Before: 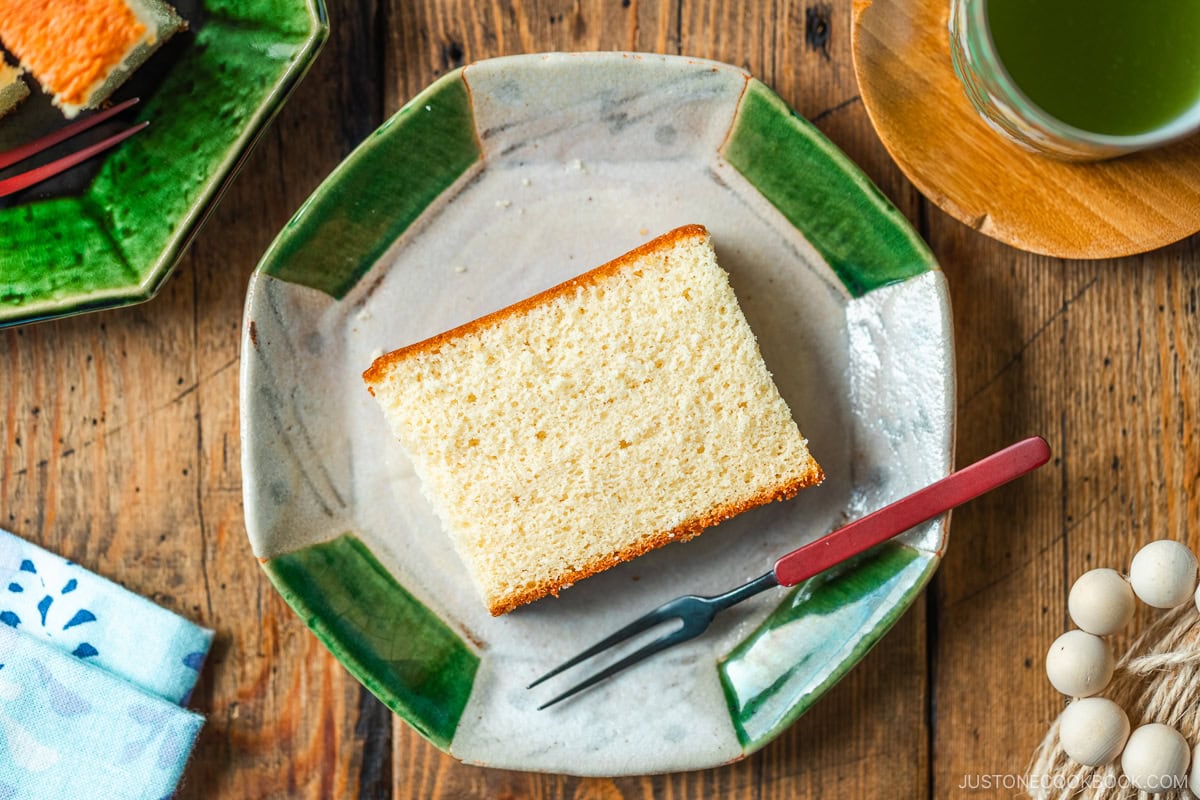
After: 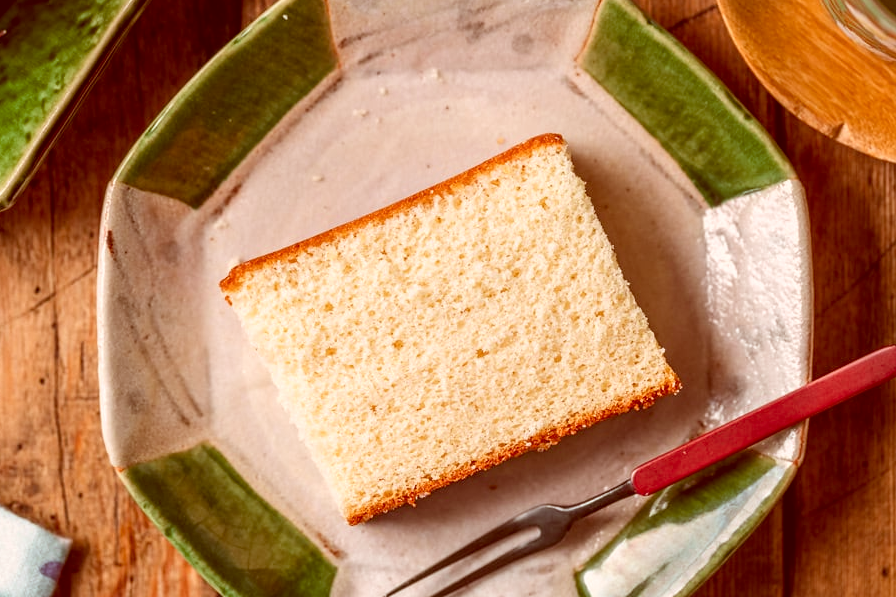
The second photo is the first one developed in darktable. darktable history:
color correction: highlights a* 9.15, highlights b* 8.74, shadows a* 39.67, shadows b* 39.26, saturation 0.789
exposure: compensate highlight preservation false
crop and rotate: left 11.975%, top 11.4%, right 13.331%, bottom 13.911%
